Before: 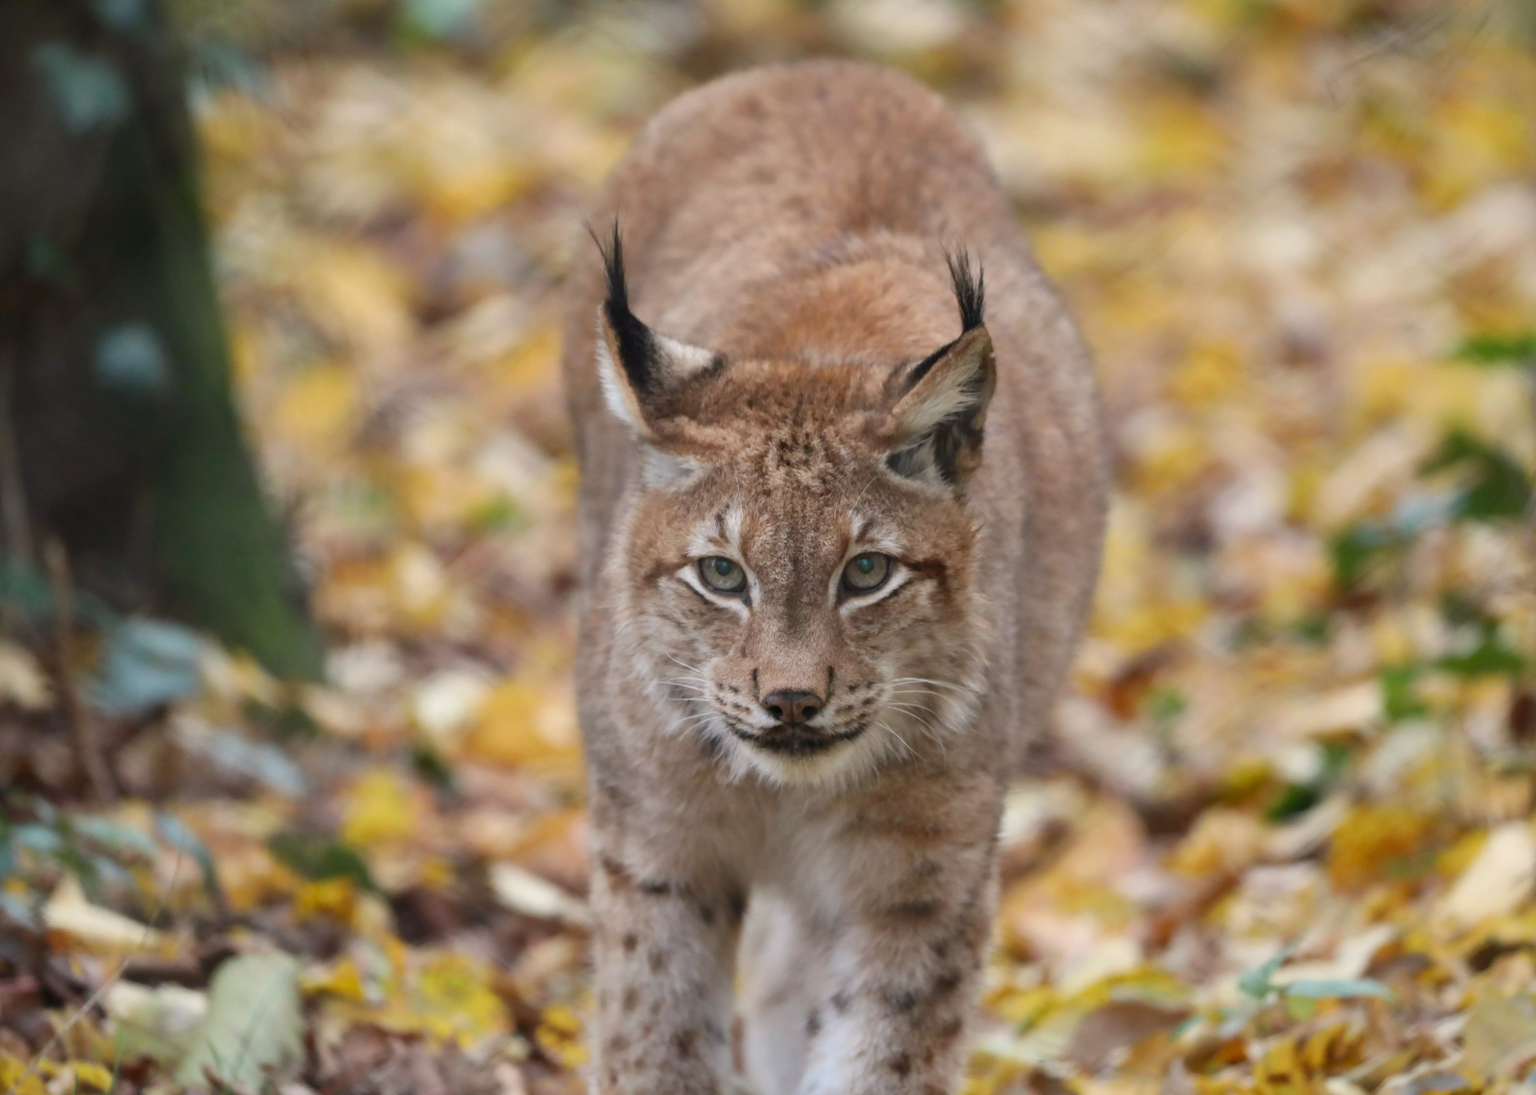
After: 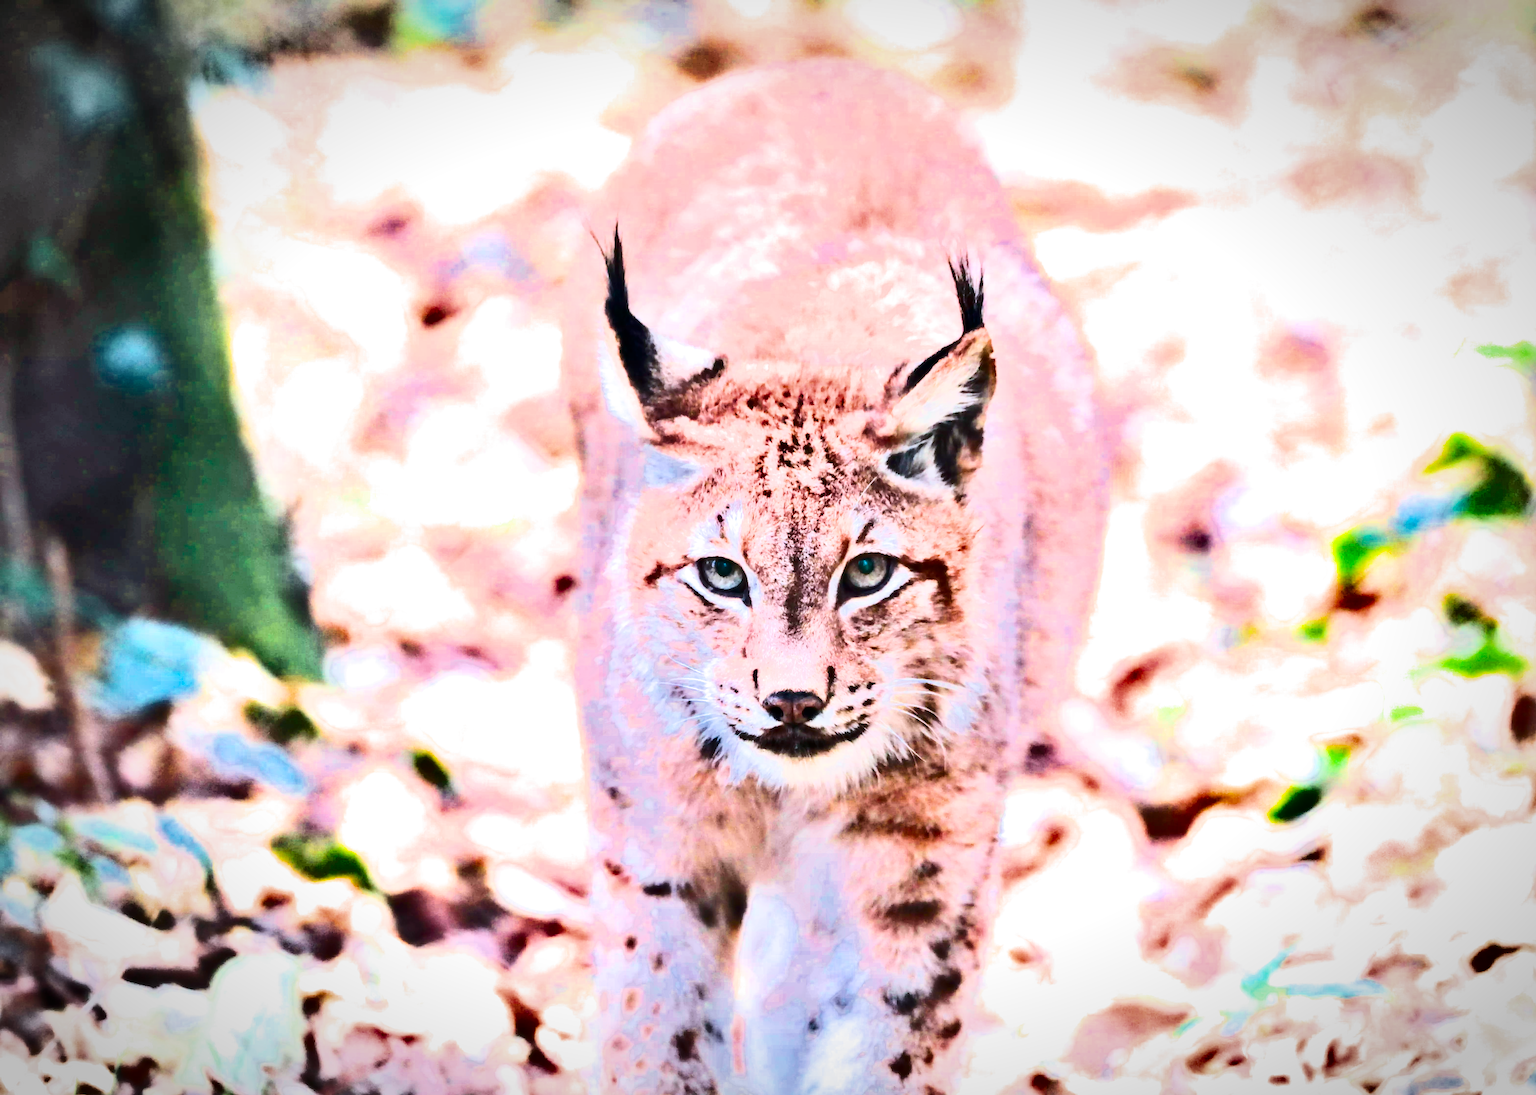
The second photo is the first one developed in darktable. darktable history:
shadows and highlights: radius 108.52, shadows 40.68, highlights -72.88, low approximation 0.01, soften with gaussian
tone equalizer: -7 EV -0.63 EV, -6 EV 1 EV, -5 EV -0.45 EV, -4 EV 0.43 EV, -3 EV 0.41 EV, -2 EV 0.15 EV, -1 EV -0.15 EV, +0 EV -0.39 EV, smoothing diameter 25%, edges refinement/feathering 10, preserve details guided filter
color calibration: output R [1.422, -0.35, -0.252, 0], output G [-0.238, 1.259, -0.084, 0], output B [-0.081, -0.196, 1.58, 0], output brightness [0.49, 0.671, -0.57, 0], illuminant same as pipeline (D50), adaptation none (bypass), saturation algorithm version 1 (2020)
exposure: black level correction 0, exposure 1.1 EV, compensate exposure bias true, compensate highlight preservation false
contrast brightness saturation: contrast 0.28
filmic rgb: black relative exposure -8.07 EV, white relative exposure 3 EV, hardness 5.35, contrast 1.25
color balance rgb: shadows lift › luminance -20%, power › hue 72.24°, highlights gain › luminance 15%, global offset › hue 171.6°, perceptual saturation grading › highlights -30%, perceptual saturation grading › shadows 20%, global vibrance 30%, contrast 10%
vignetting: automatic ratio true
